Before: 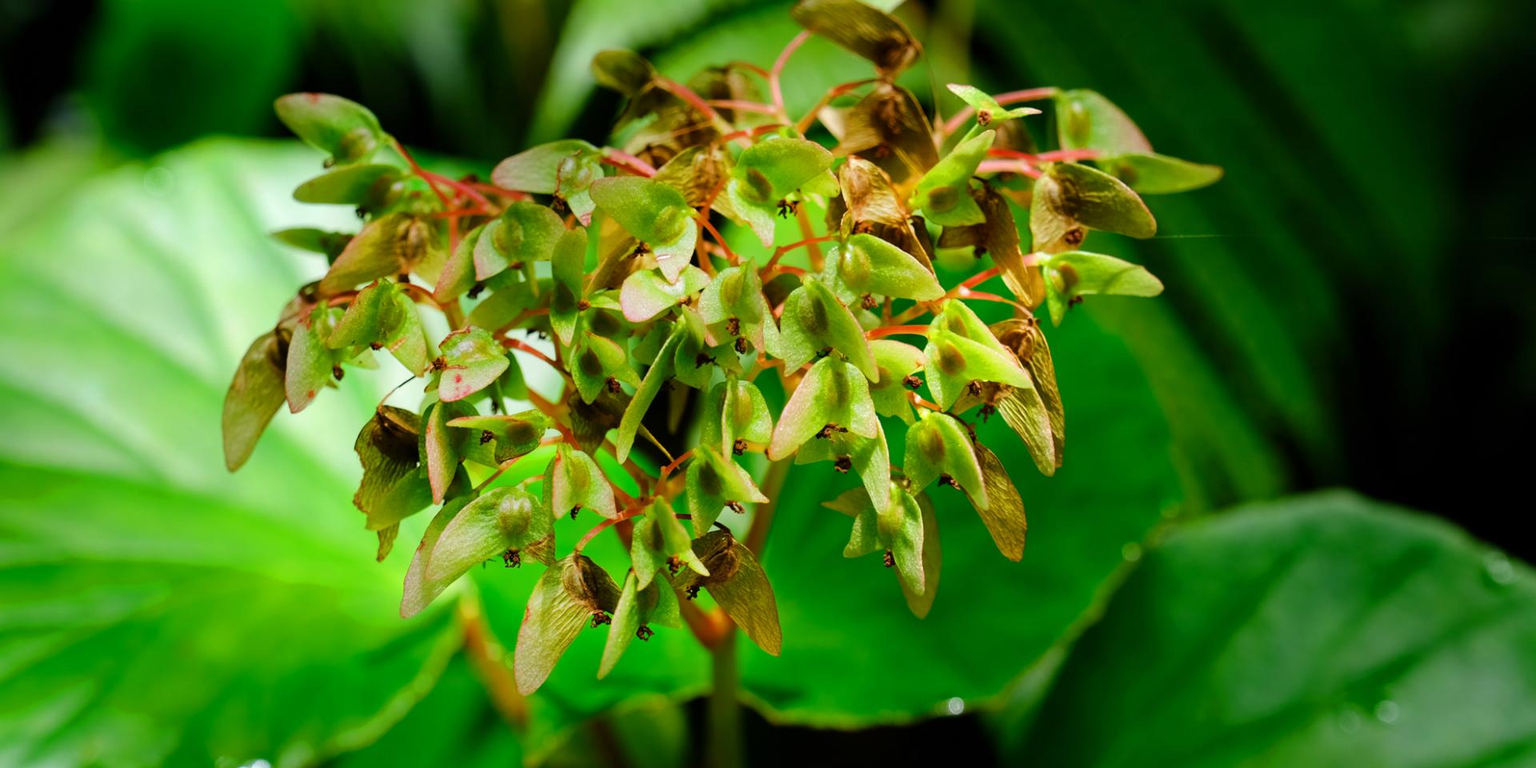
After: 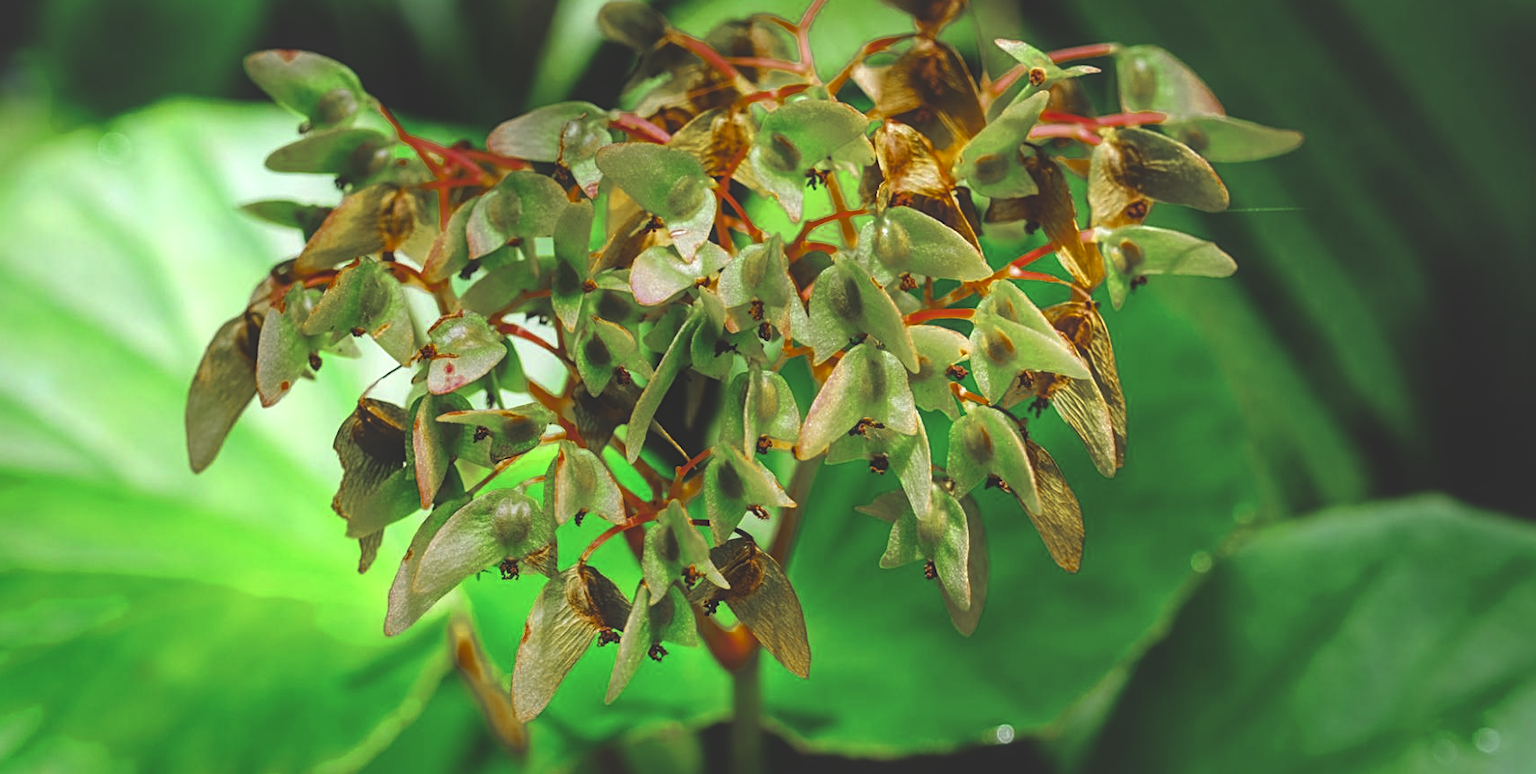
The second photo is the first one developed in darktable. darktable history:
crop: left 3.695%, top 6.445%, right 6.75%, bottom 3.181%
sharpen: radius 2.483, amount 0.34
shadows and highlights: shadows 42.85, highlights 6.6, highlights color adjustment 56.65%
exposure: black level correction -0.038, exposure -0.496 EV, compensate highlight preservation false
color zones: curves: ch0 [(0.11, 0.396) (0.195, 0.36) (0.25, 0.5) (0.303, 0.412) (0.357, 0.544) (0.75, 0.5) (0.967, 0.328)]; ch1 [(0, 0.468) (0.112, 0.512) (0.202, 0.6) (0.25, 0.5) (0.307, 0.352) (0.357, 0.544) (0.75, 0.5) (0.963, 0.524)]
local contrast: on, module defaults
tone equalizer: -8 EV -0.453 EV, -7 EV -0.372 EV, -6 EV -0.329 EV, -5 EV -0.232 EV, -3 EV 0.236 EV, -2 EV 0.326 EV, -1 EV 0.413 EV, +0 EV 0.424 EV, mask exposure compensation -0.515 EV
